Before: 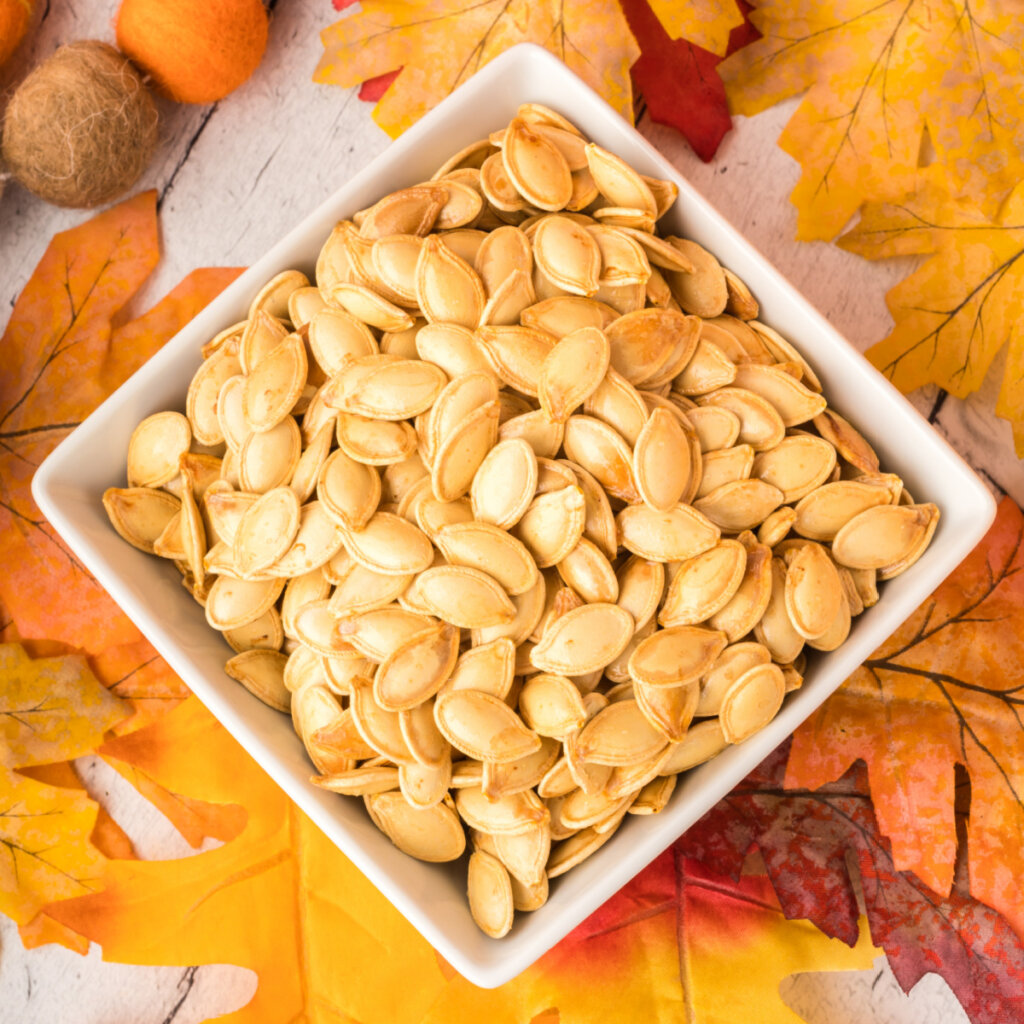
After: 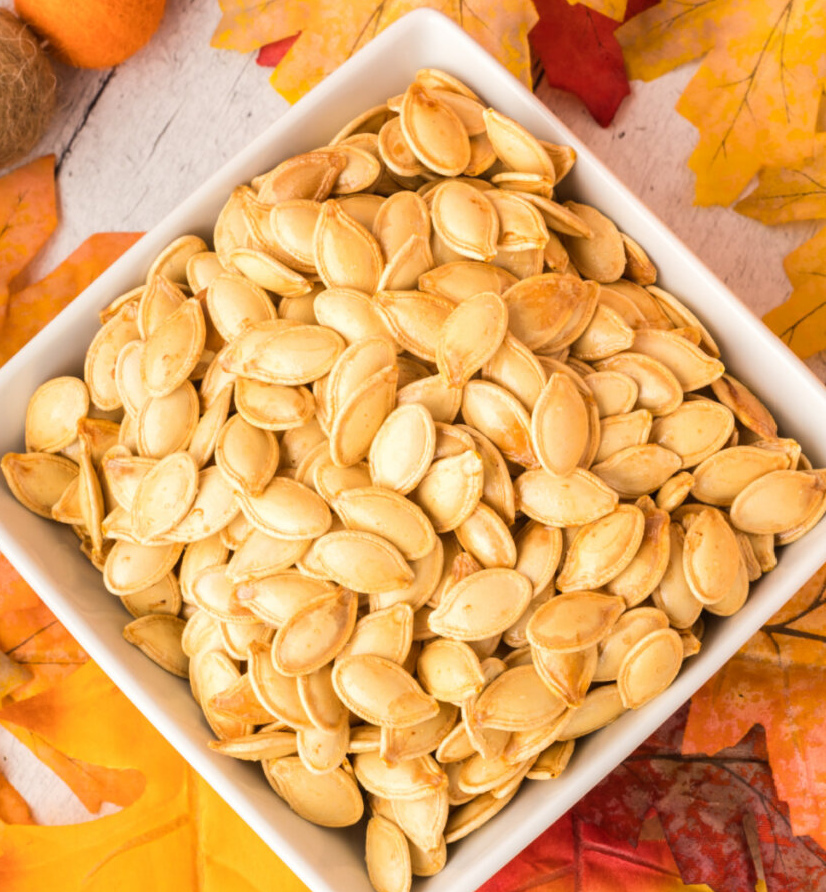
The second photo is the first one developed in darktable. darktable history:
crop: left 9.989%, top 3.513%, right 9.304%, bottom 9.346%
